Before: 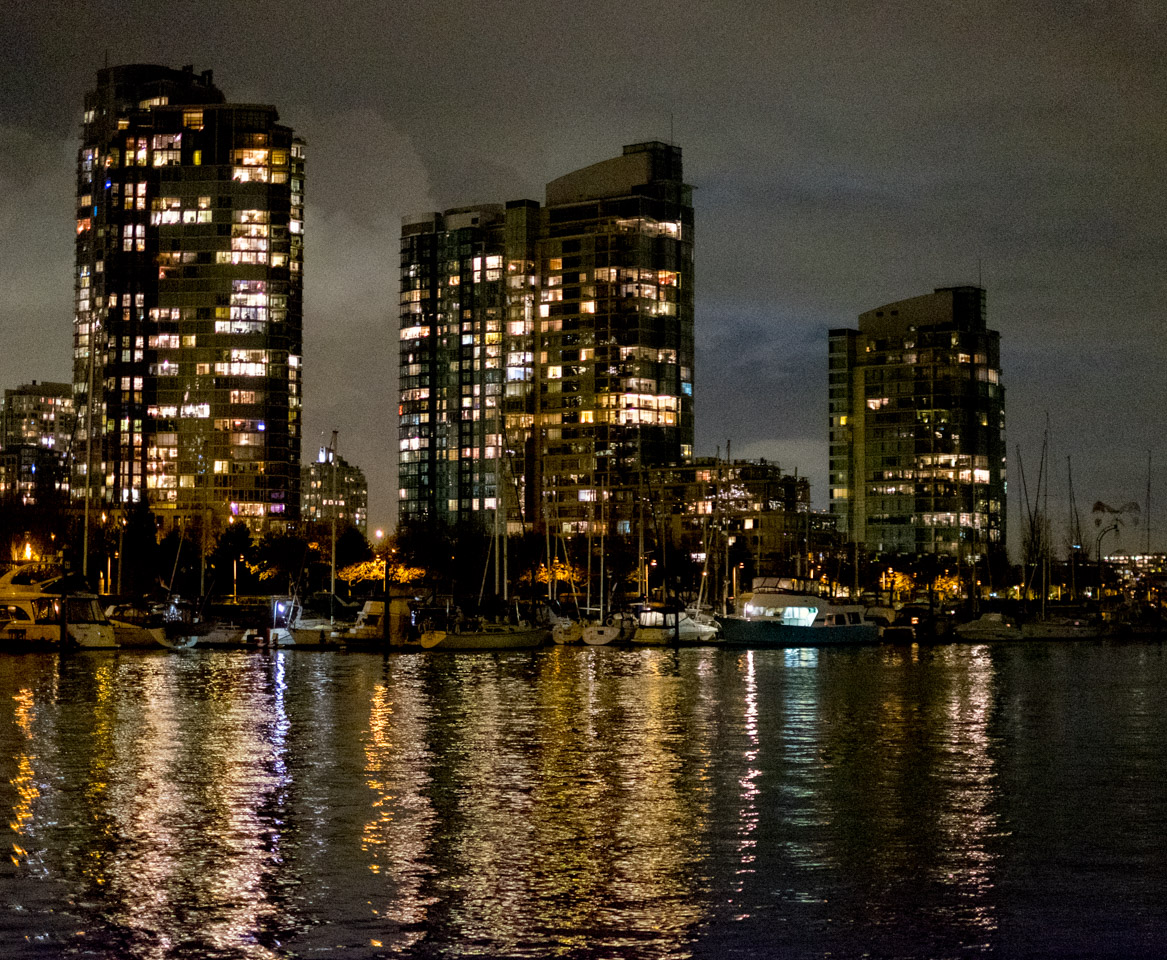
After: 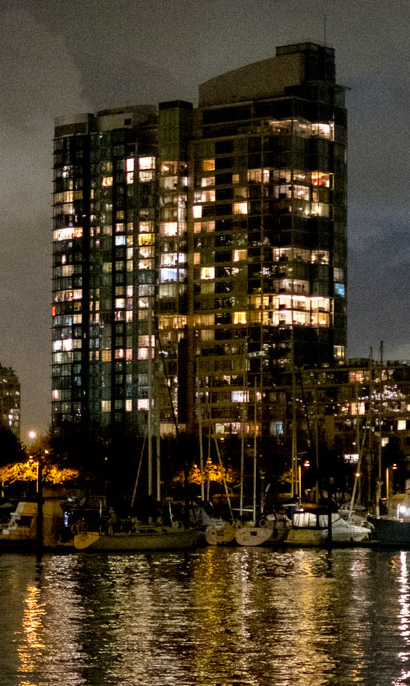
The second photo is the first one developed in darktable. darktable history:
contrast equalizer: y [[0.5 ×4, 0.483, 0.43], [0.5 ×6], [0.5 ×6], [0 ×6], [0 ×6]], mix 0.57
crop and rotate: left 29.768%, top 10.324%, right 35.07%, bottom 18.137%
